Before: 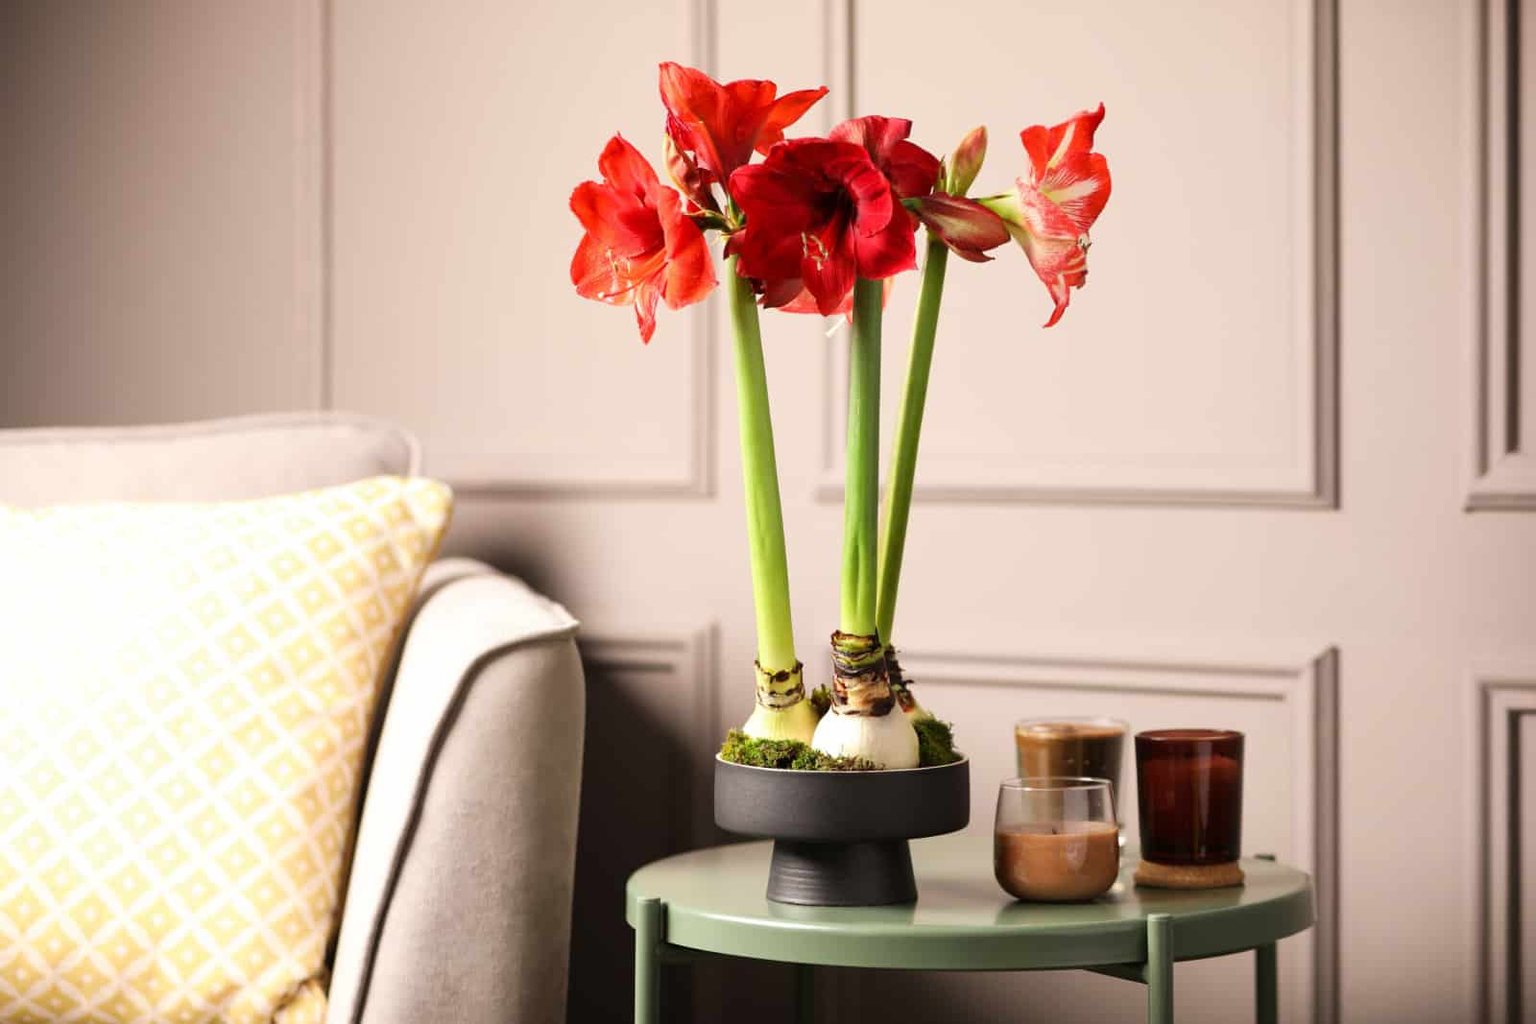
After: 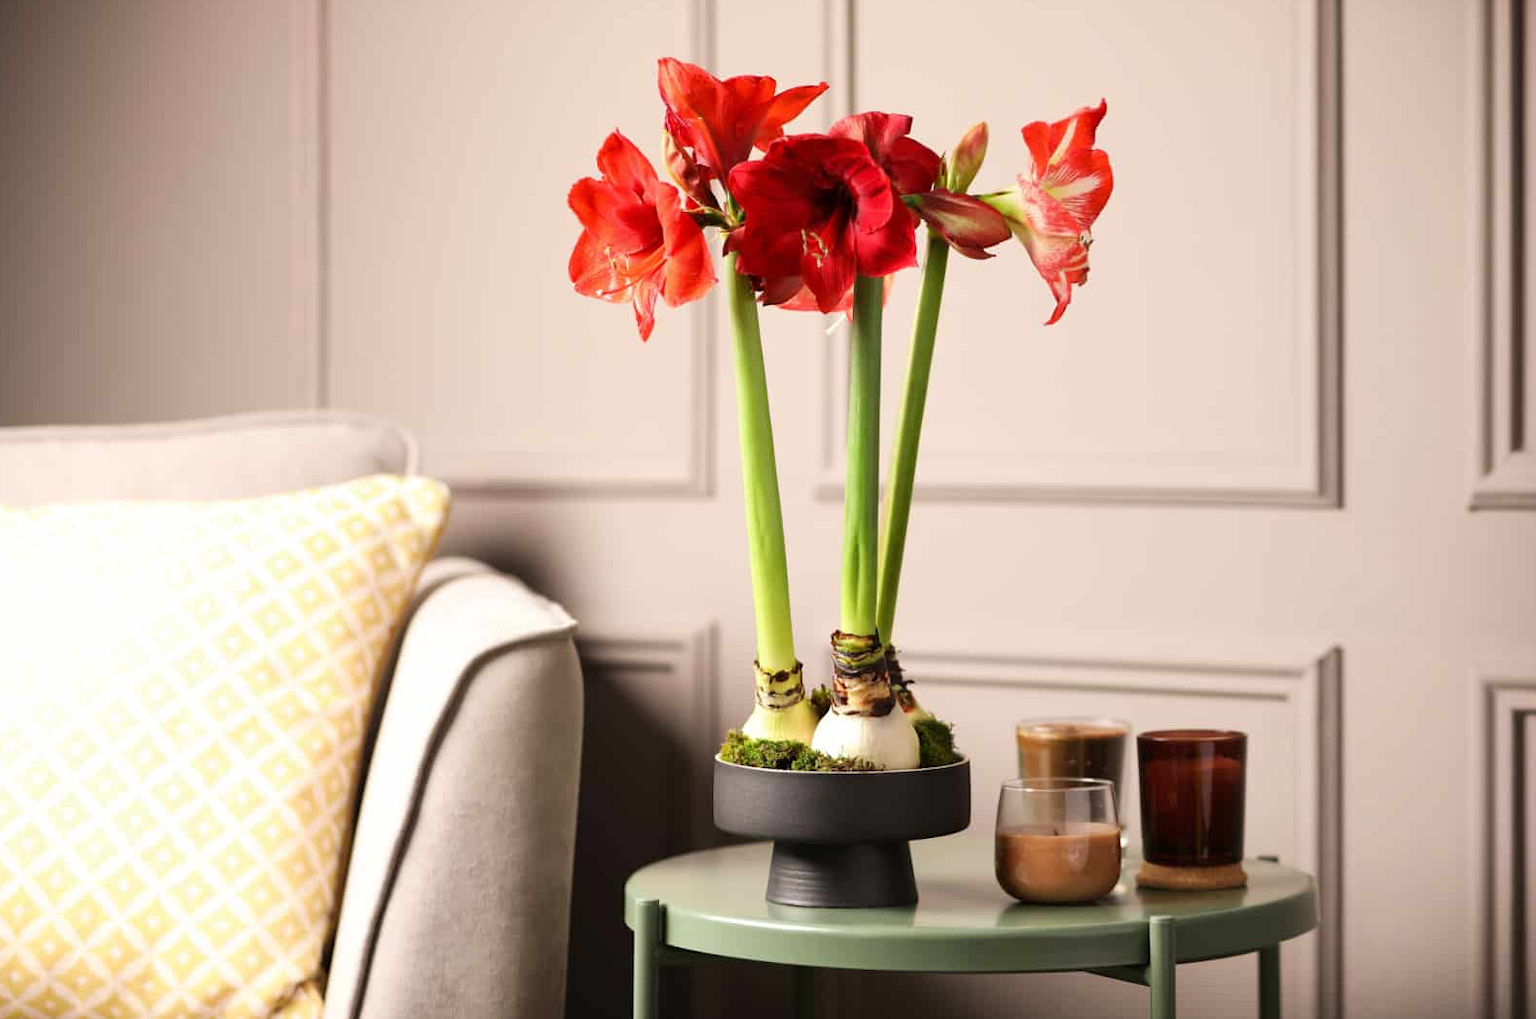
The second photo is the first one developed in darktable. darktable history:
crop: left 0.424%, top 0.542%, right 0.224%, bottom 0.54%
